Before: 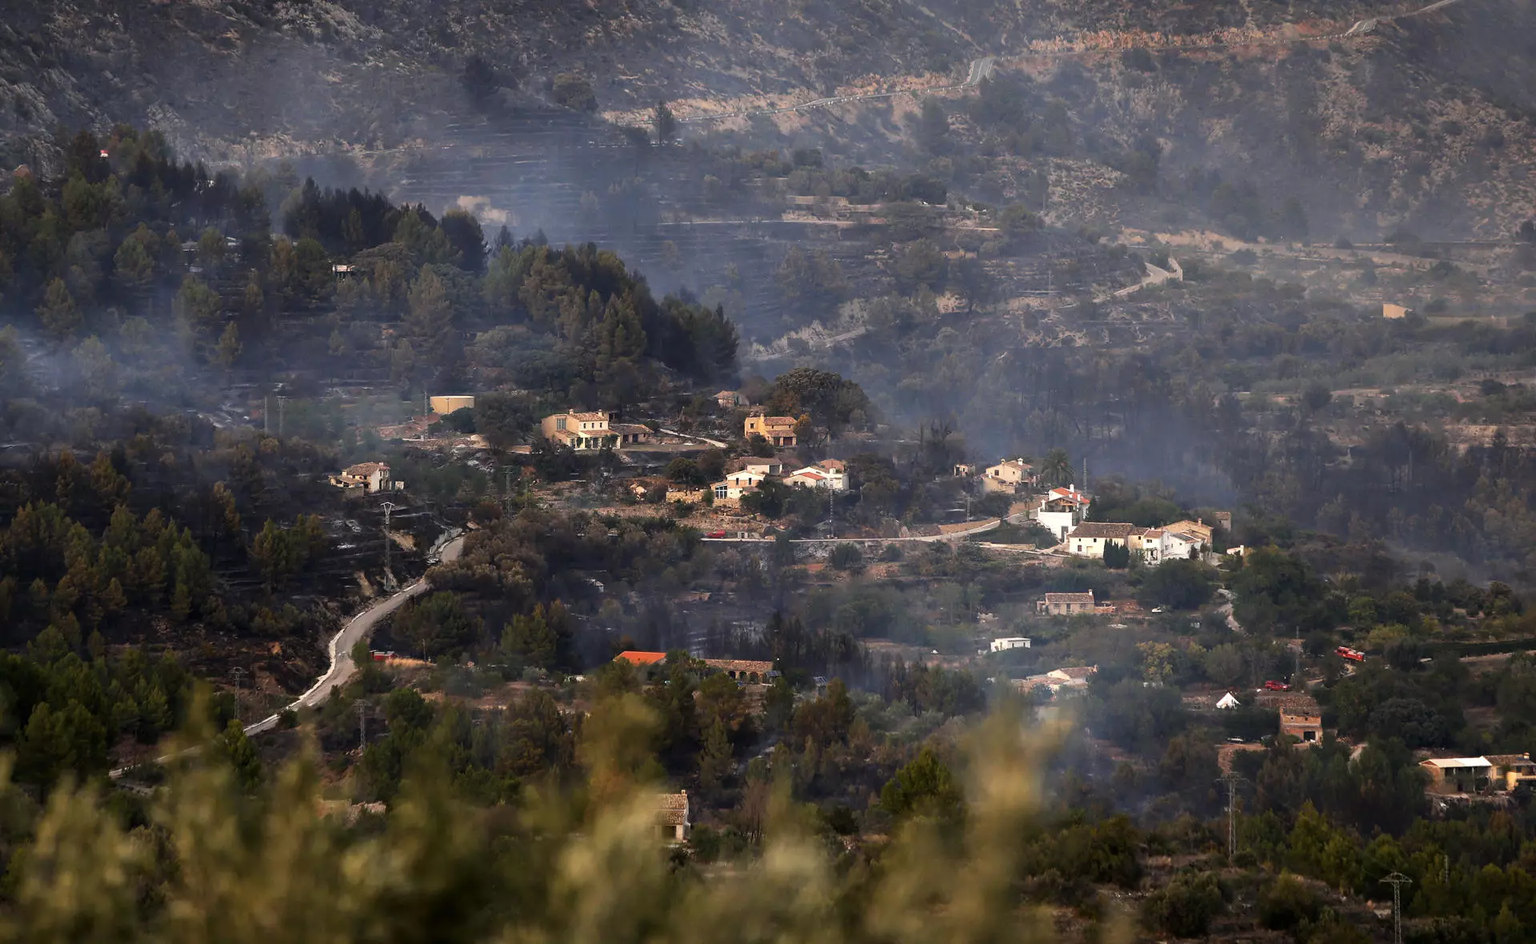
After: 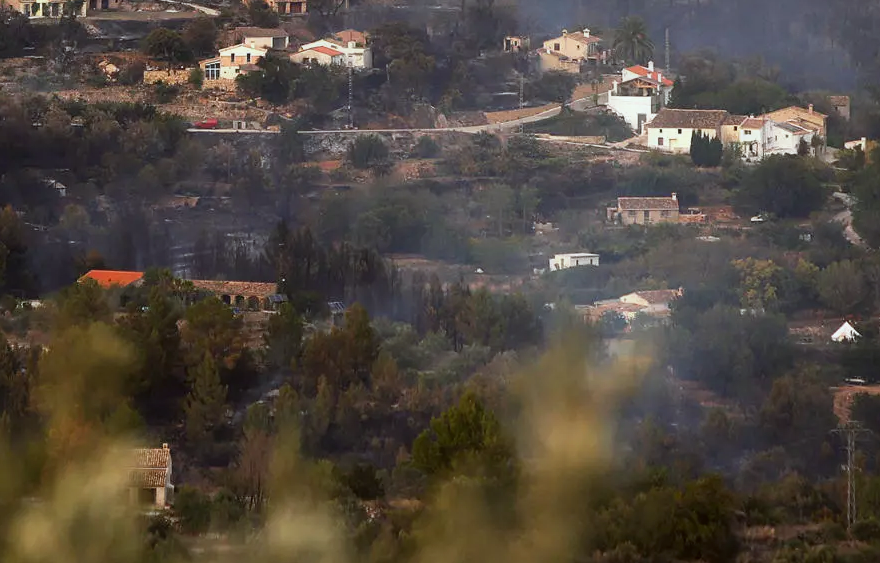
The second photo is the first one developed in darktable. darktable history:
contrast equalizer: octaves 7, y [[0.5, 0.486, 0.447, 0.446, 0.489, 0.5], [0.5 ×6], [0.5 ×6], [0 ×6], [0 ×6]]
crop: left 35.91%, top 46.15%, right 18.212%, bottom 6.066%
color correction: highlights a* -2.84, highlights b* -2.71, shadows a* 2.09, shadows b* 3.01
